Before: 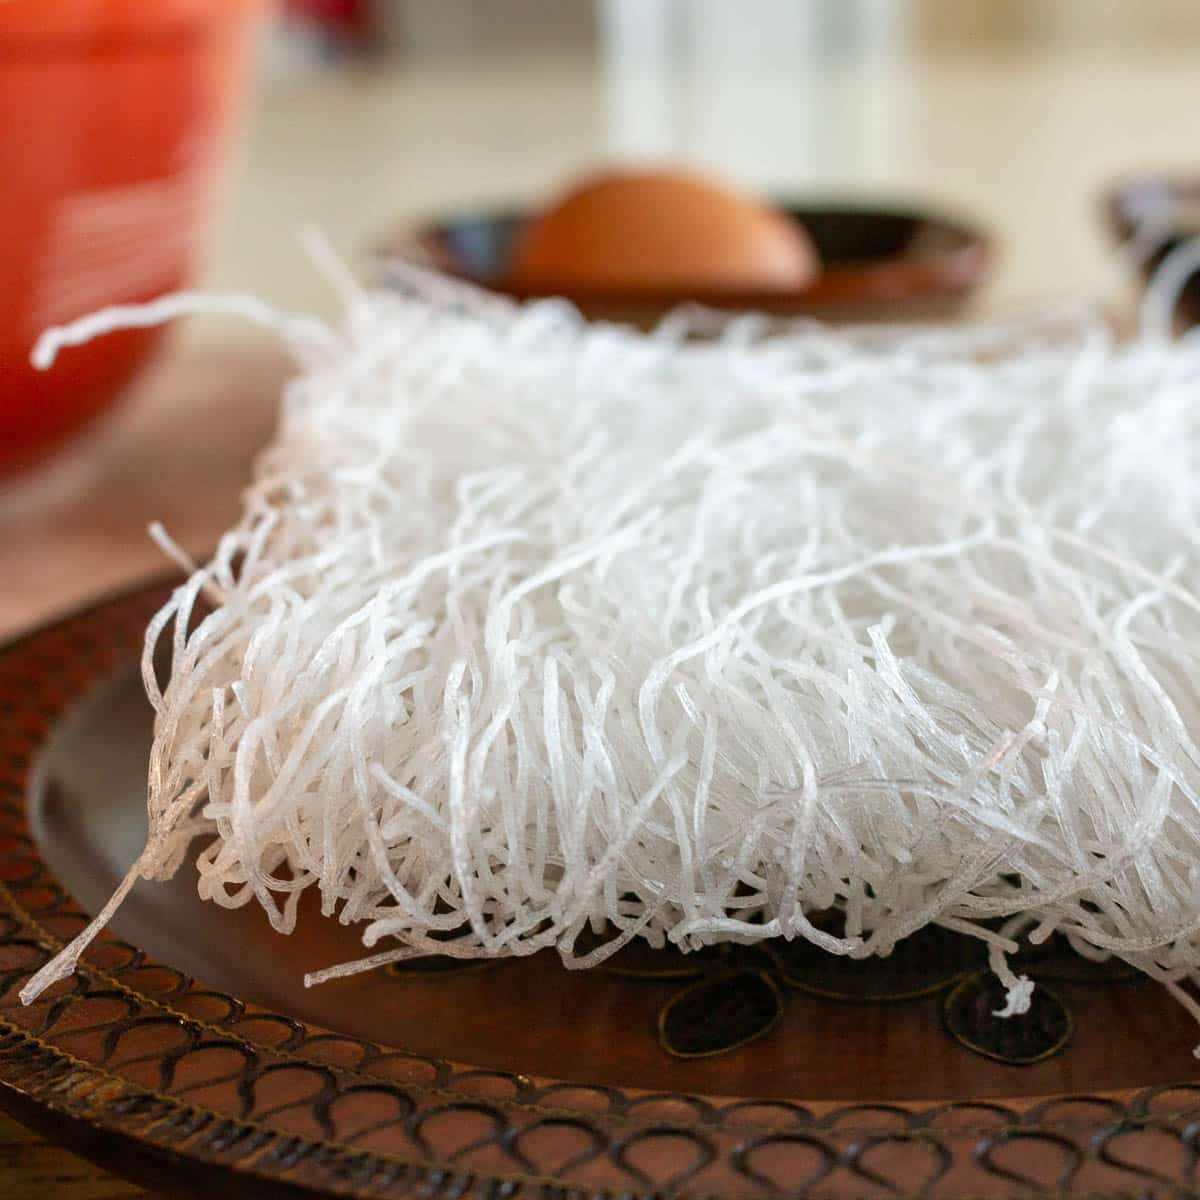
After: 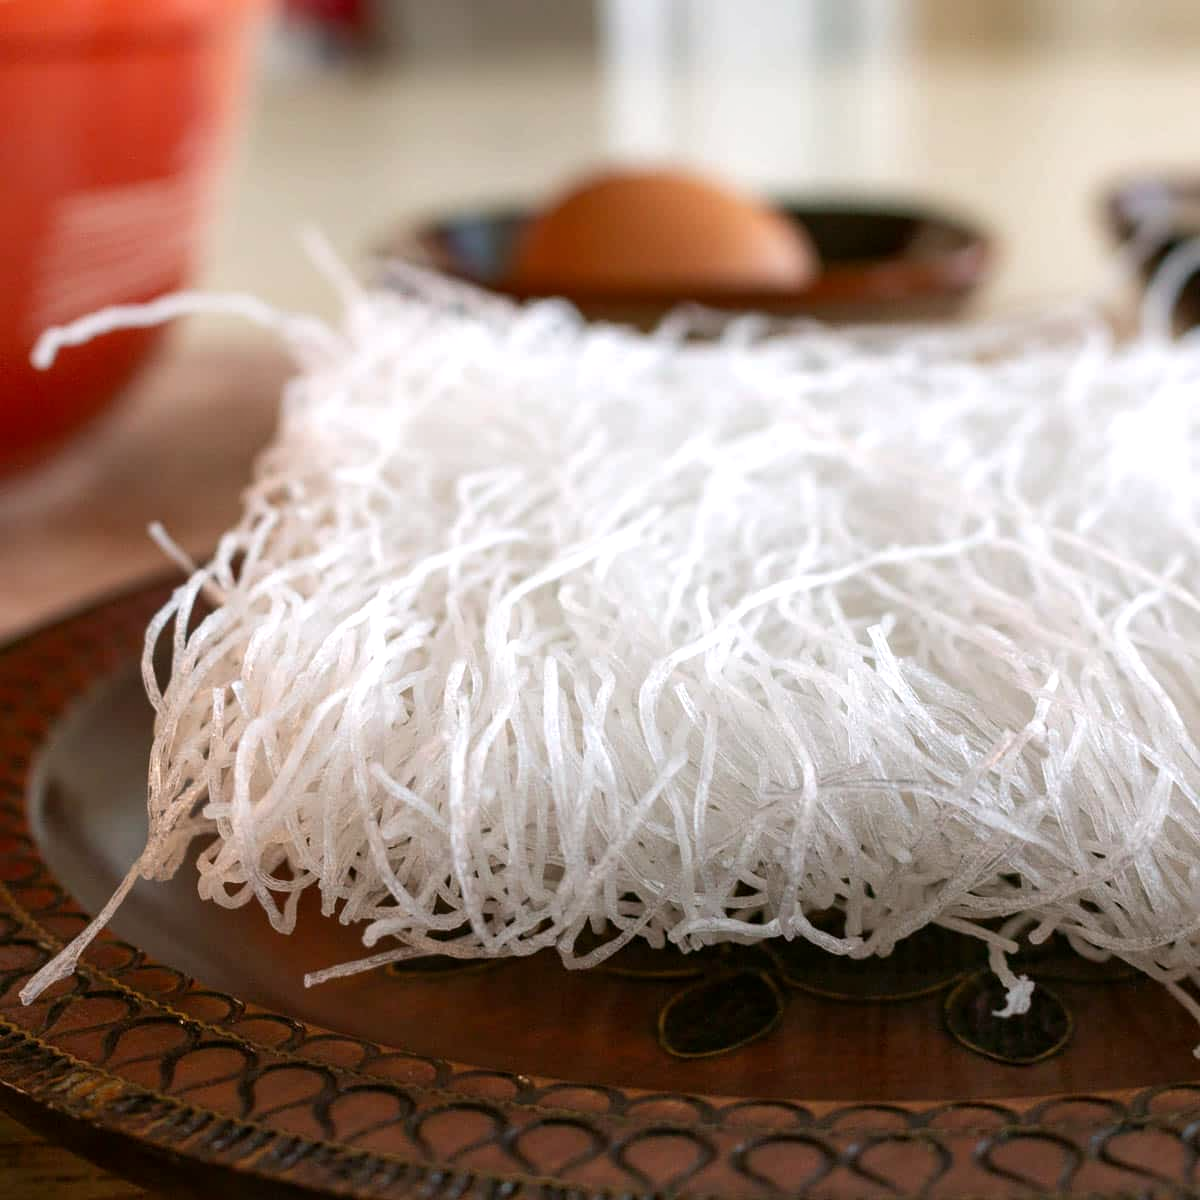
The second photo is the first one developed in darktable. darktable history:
tone equalizer: -8 EV 0 EV, -7 EV 0.002 EV, -6 EV -0.005 EV, -5 EV -0.003 EV, -4 EV -0.068 EV, -3 EV -0.214 EV, -2 EV -0.252 EV, -1 EV 0.112 EV, +0 EV 0.281 EV, luminance estimator HSV value / RGB max
exposure: exposure -0.046 EV, compensate exposure bias true, compensate highlight preservation false
color correction: highlights a* 2.98, highlights b* -1.5, shadows a* -0.108, shadows b* 2.14, saturation 0.98
